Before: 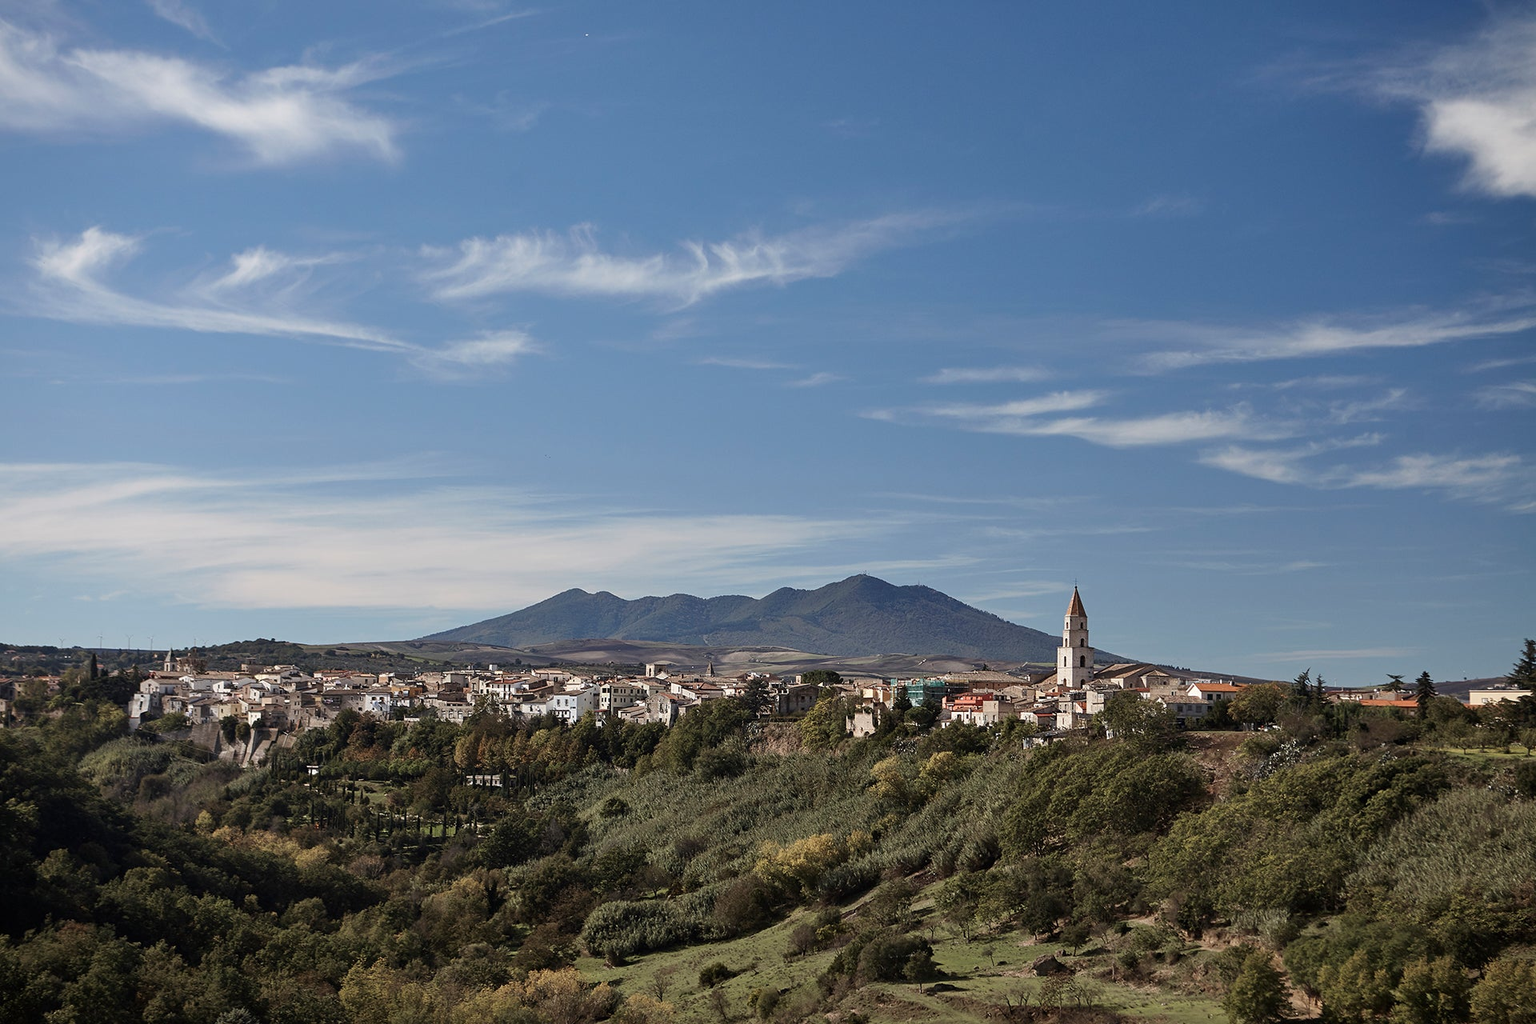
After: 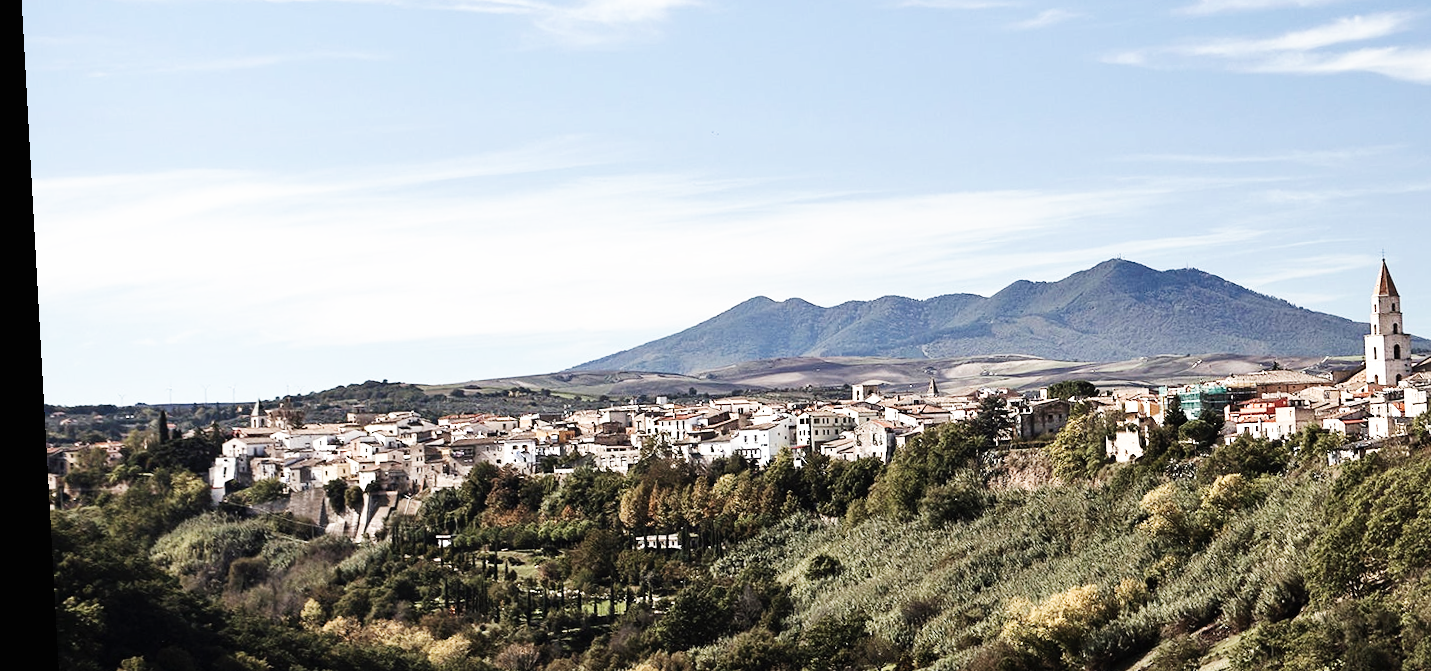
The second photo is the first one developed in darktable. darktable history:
crop: top 36.498%, right 27.964%, bottom 14.995%
exposure: exposure 1 EV, compensate highlight preservation false
contrast brightness saturation: contrast -0.26, saturation -0.43
tone curve: curves: ch0 [(0, 0) (0.003, 0.002) (0.011, 0.002) (0.025, 0.002) (0.044, 0.002) (0.069, 0.002) (0.1, 0.003) (0.136, 0.008) (0.177, 0.03) (0.224, 0.058) (0.277, 0.139) (0.335, 0.233) (0.399, 0.363) (0.468, 0.506) (0.543, 0.649) (0.623, 0.781) (0.709, 0.88) (0.801, 0.956) (0.898, 0.994) (1, 1)], preserve colors none
rotate and perspective: rotation -3.18°, automatic cropping off
